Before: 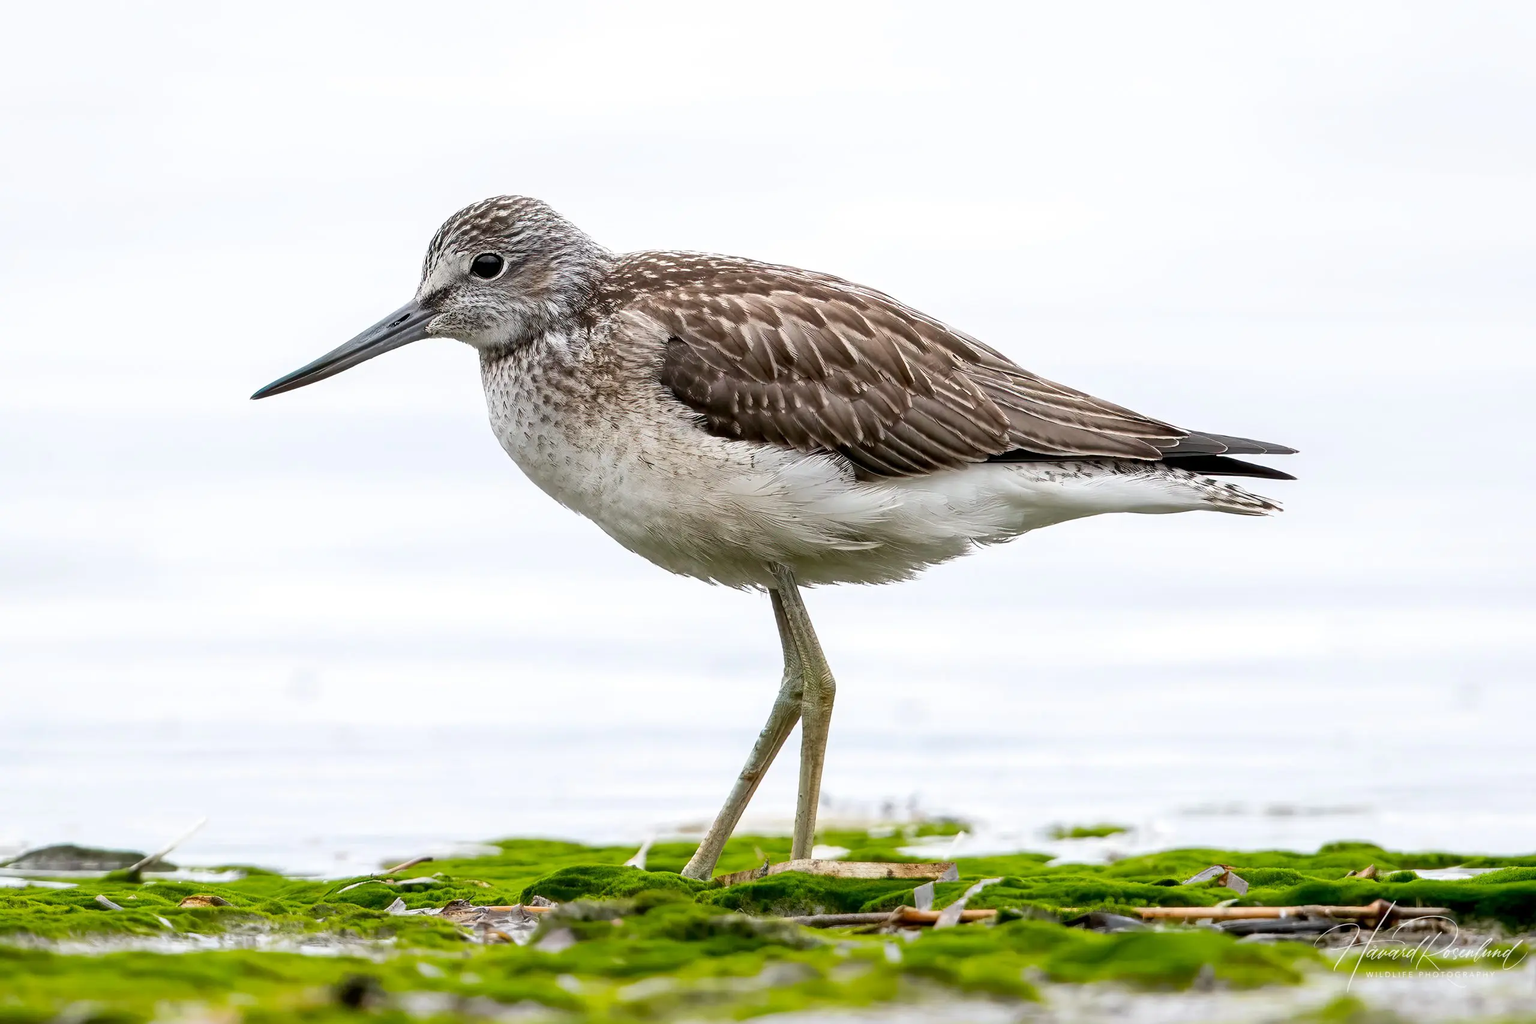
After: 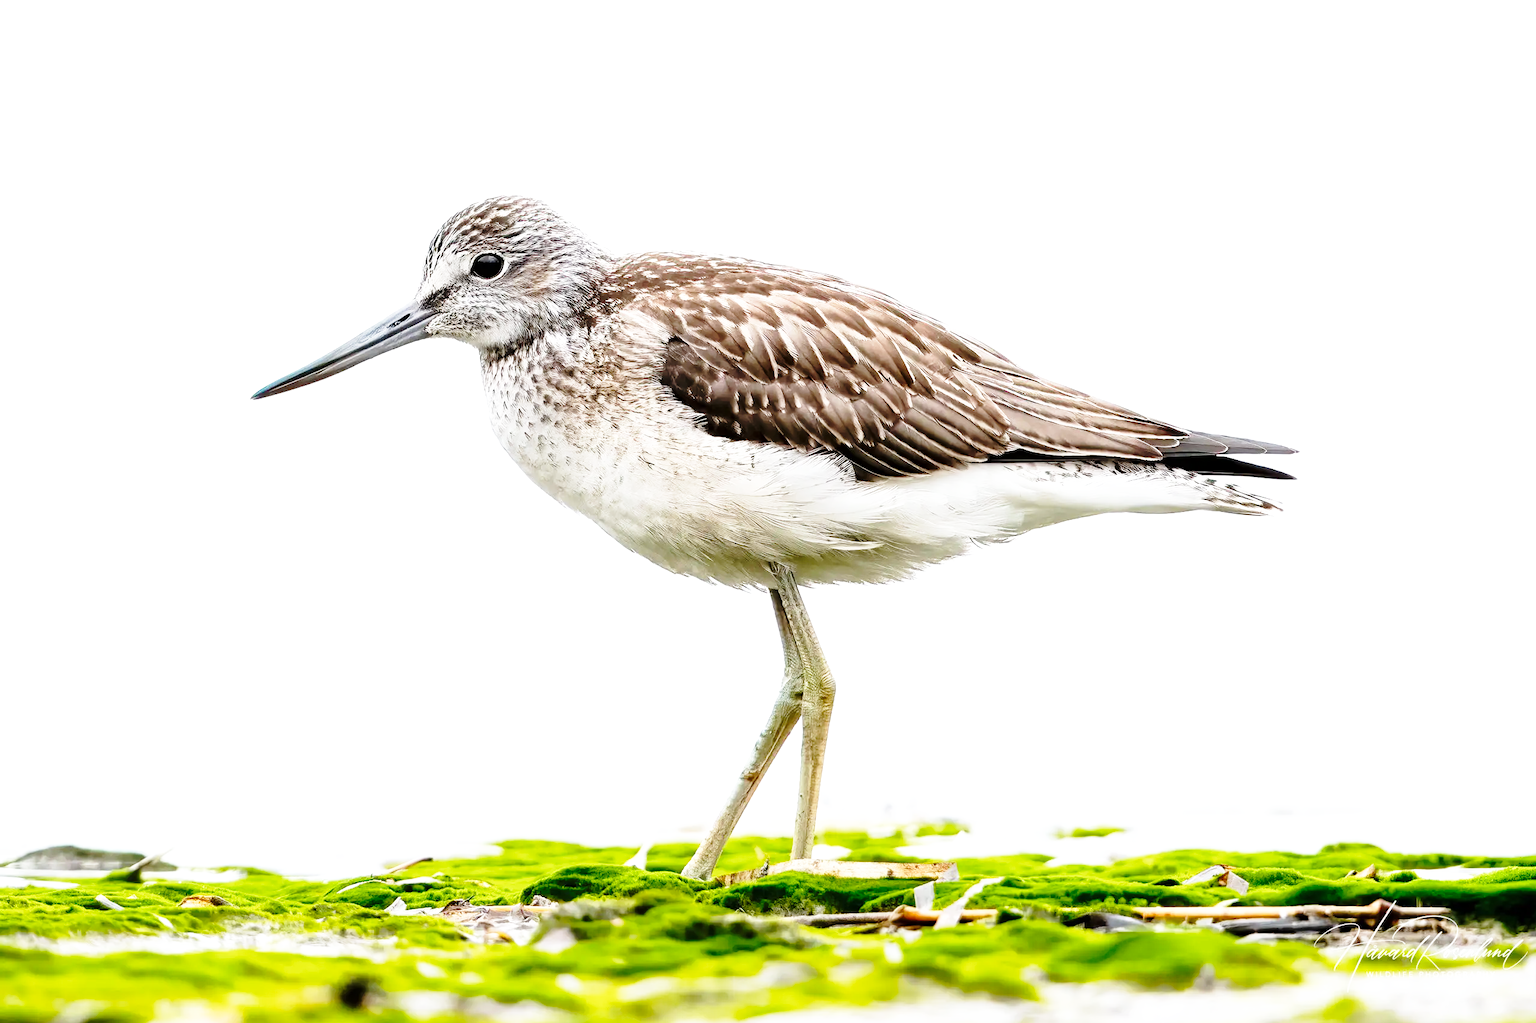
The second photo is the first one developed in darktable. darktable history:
base curve: curves: ch0 [(0, 0) (0.028, 0.03) (0.105, 0.232) (0.387, 0.748) (0.754, 0.968) (1, 1)], preserve colors none
tone equalizer: -8 EV -0.386 EV, -7 EV -0.373 EV, -6 EV -0.326 EV, -5 EV -0.209 EV, -3 EV 0.202 EV, -2 EV 0.339 EV, -1 EV 0.415 EV, +0 EV 0.393 EV
